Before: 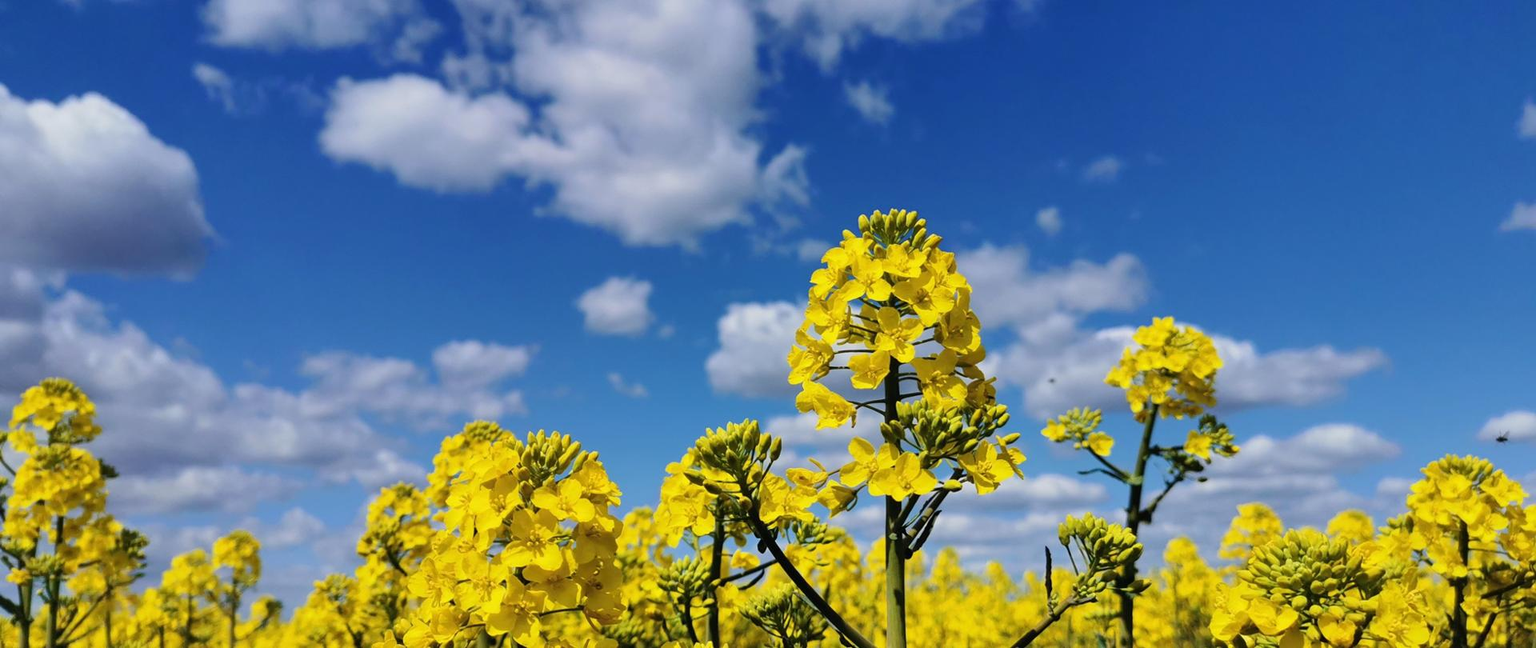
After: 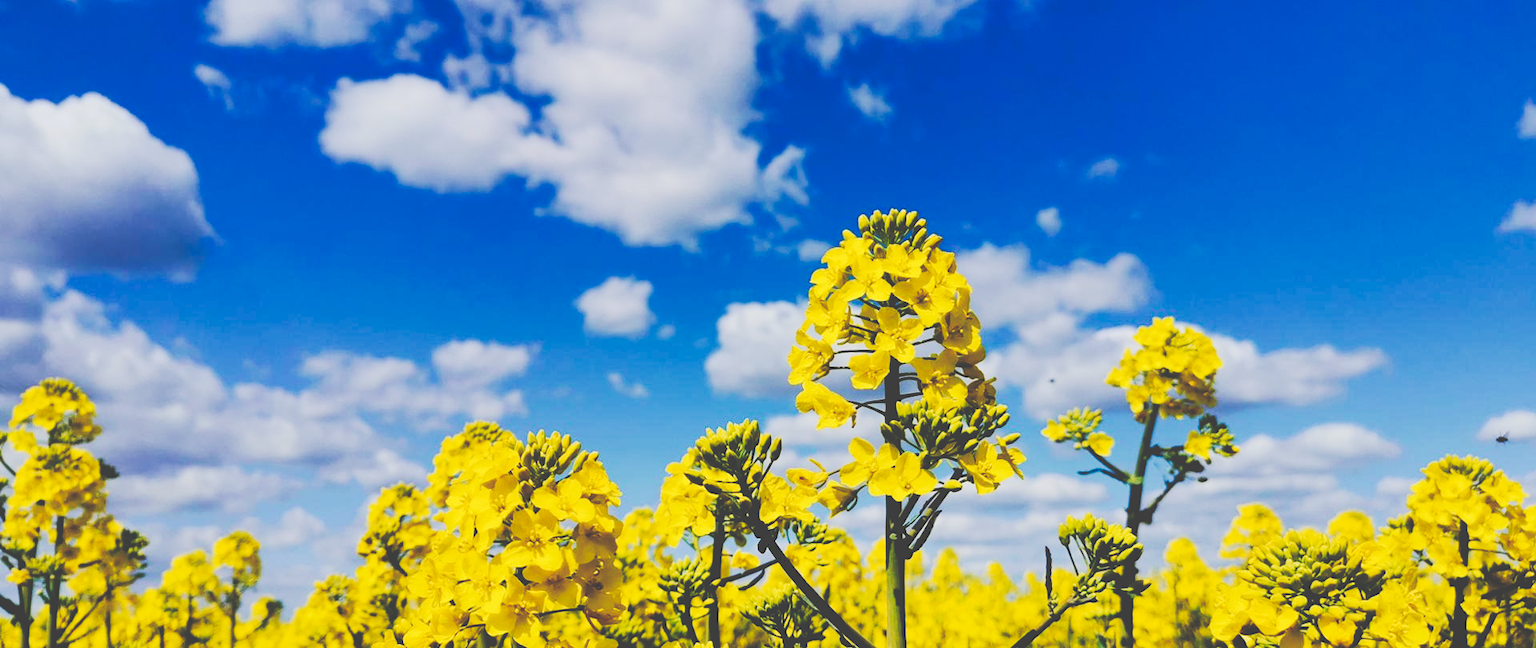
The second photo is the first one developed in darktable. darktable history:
tone curve: curves: ch0 [(0, 0) (0.003, 0.26) (0.011, 0.26) (0.025, 0.26) (0.044, 0.257) (0.069, 0.257) (0.1, 0.257) (0.136, 0.255) (0.177, 0.258) (0.224, 0.272) (0.277, 0.294) (0.335, 0.346) (0.399, 0.422) (0.468, 0.536) (0.543, 0.657) (0.623, 0.757) (0.709, 0.823) (0.801, 0.872) (0.898, 0.92) (1, 1)], preserve colors none
